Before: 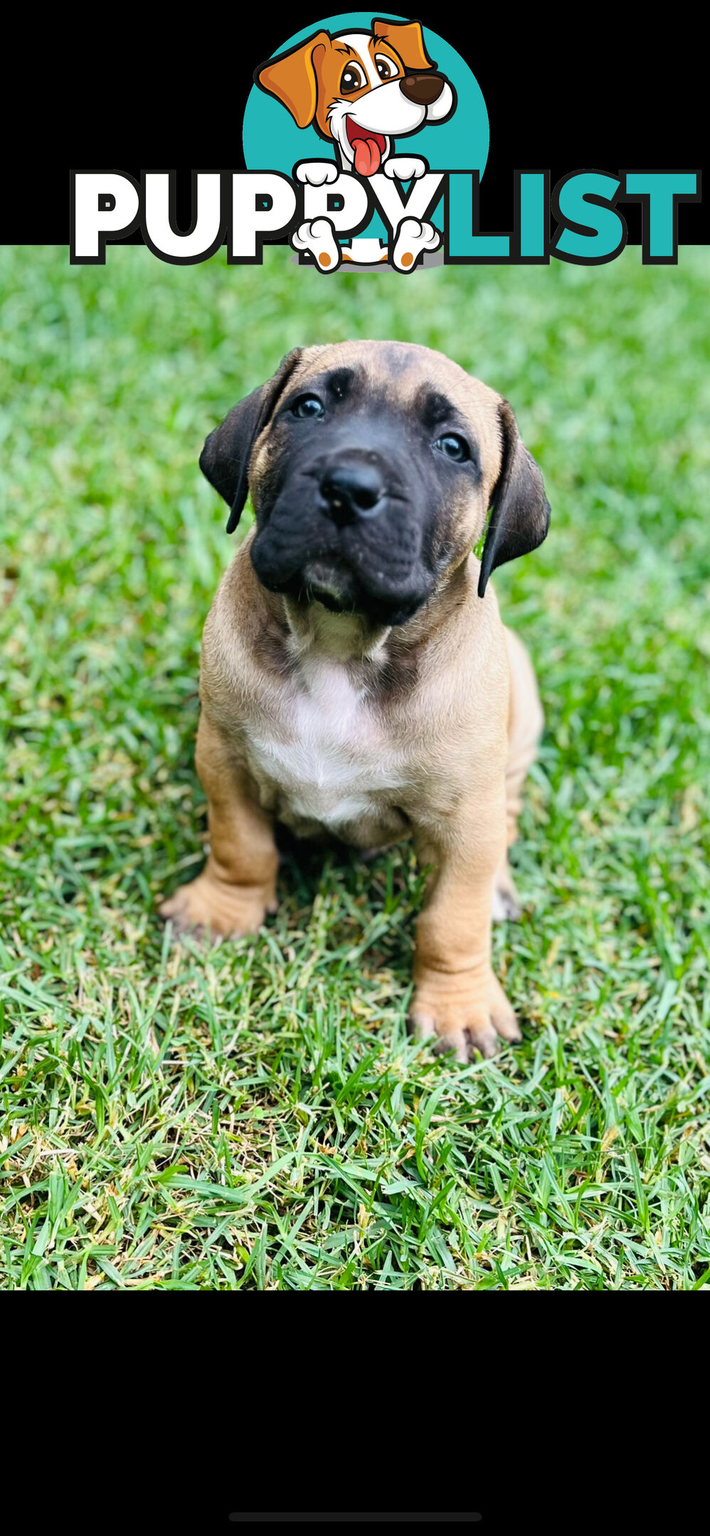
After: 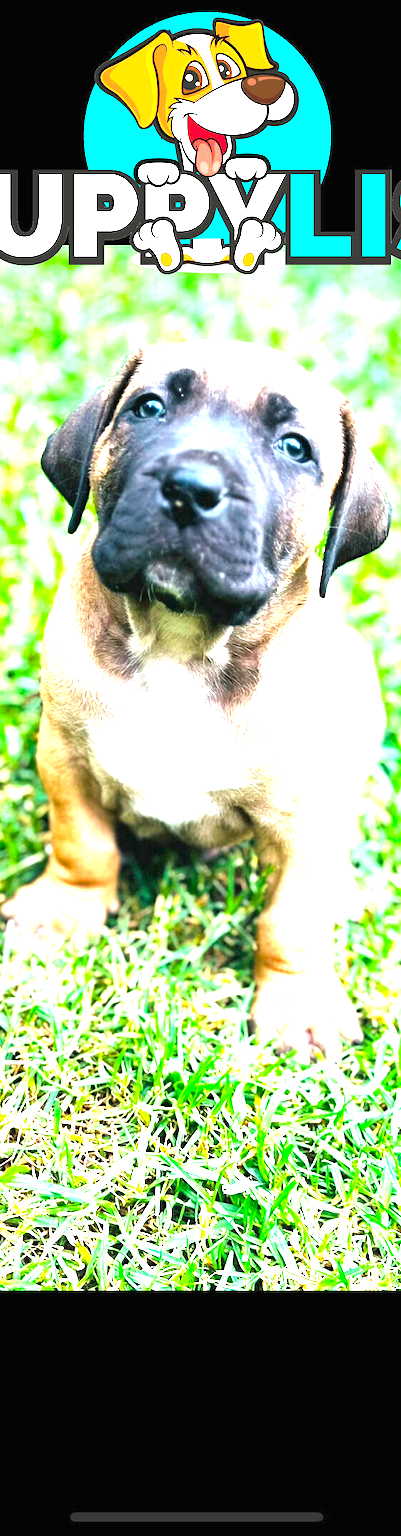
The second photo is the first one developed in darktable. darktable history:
crop and rotate: left 22.39%, right 21.043%
exposure: black level correction 0, exposure 2.144 EV, compensate highlight preservation false
